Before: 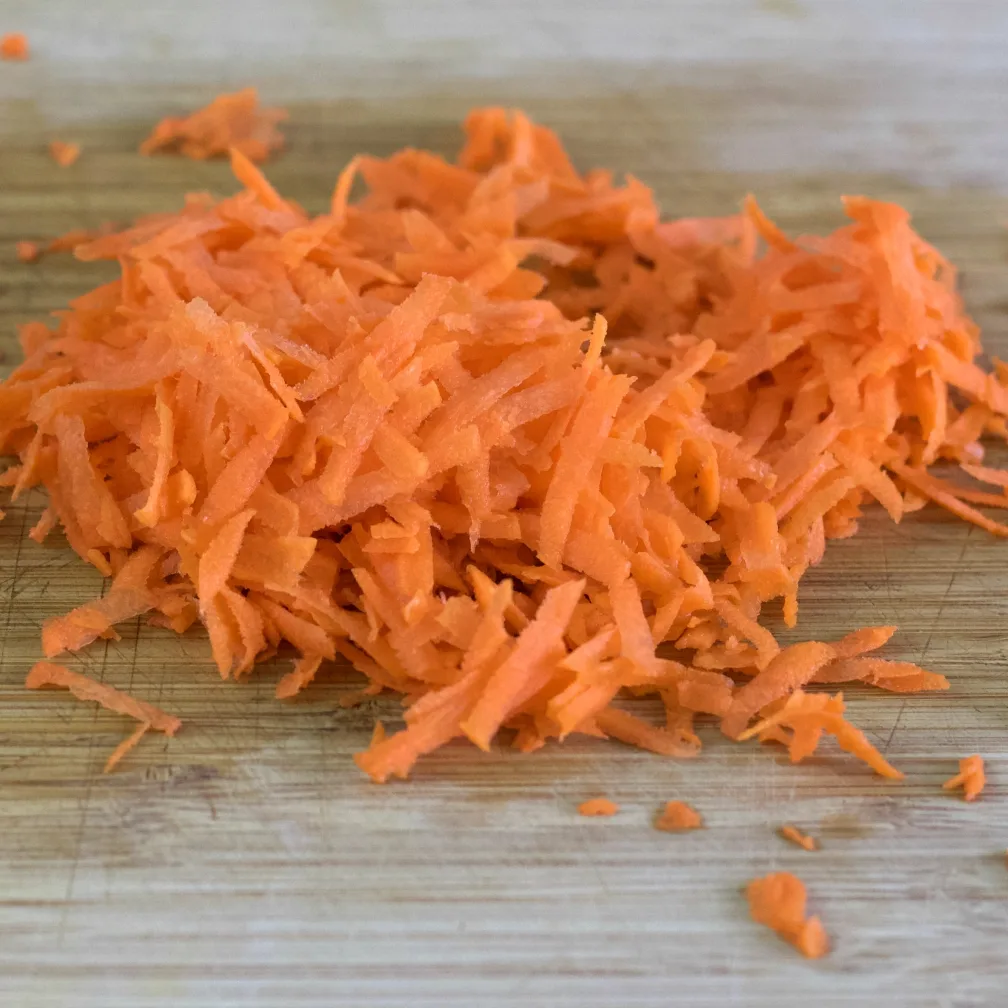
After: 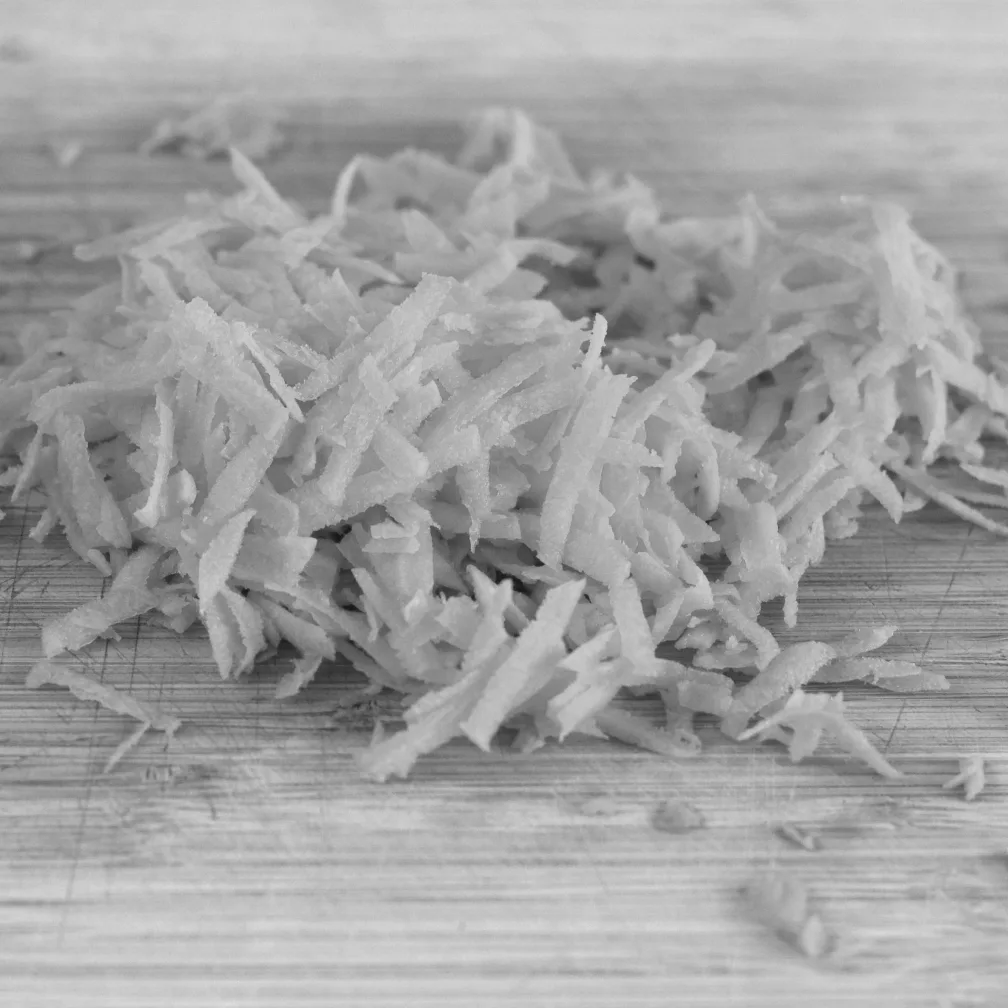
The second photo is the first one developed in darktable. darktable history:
monochrome: on, module defaults
color balance rgb: shadows lift › chroma 1%, shadows lift › hue 113°, highlights gain › chroma 0.2%, highlights gain › hue 333°, perceptual saturation grading › global saturation 20%, perceptual saturation grading › highlights -50%, perceptual saturation grading › shadows 25%, contrast -10%
exposure: black level correction 0.001, exposure 0.5 EV, compensate exposure bias true, compensate highlight preservation false
